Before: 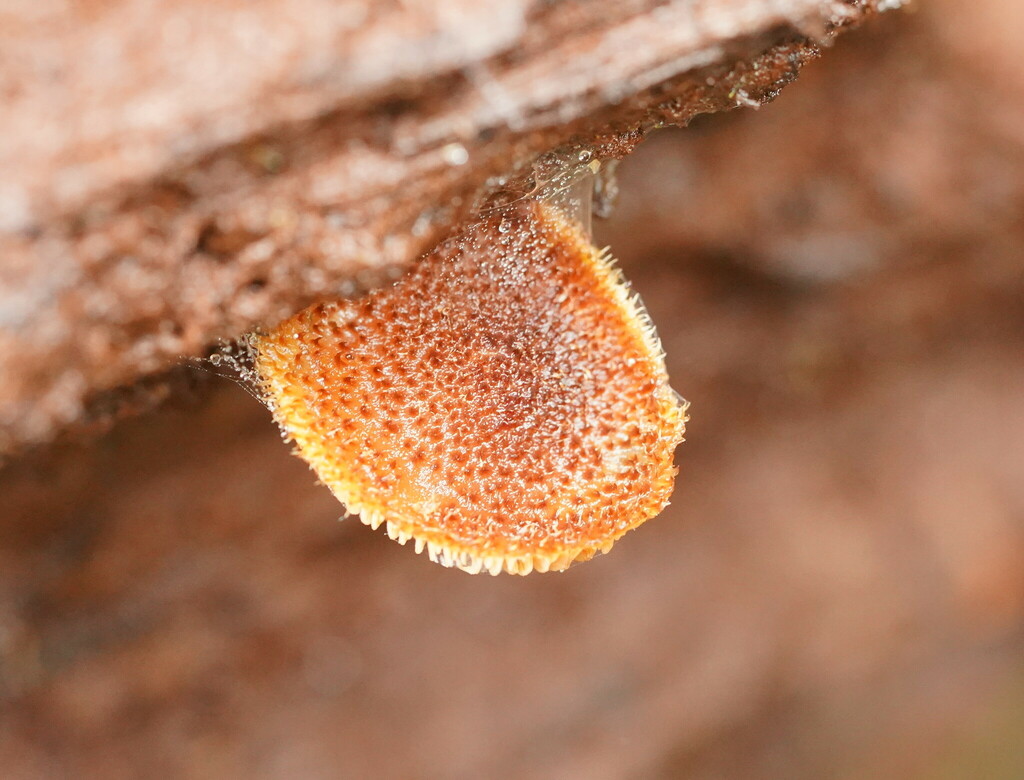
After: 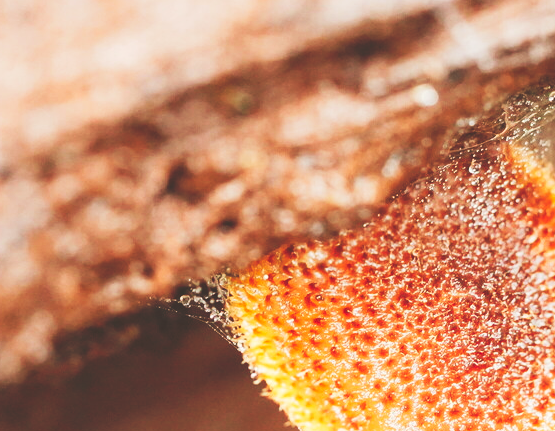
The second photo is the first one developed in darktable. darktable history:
crop and rotate: left 3.022%, top 7.67%, right 42.717%, bottom 36.978%
tone curve: curves: ch0 [(0, 0) (0.003, 0.183) (0.011, 0.183) (0.025, 0.184) (0.044, 0.188) (0.069, 0.197) (0.1, 0.204) (0.136, 0.212) (0.177, 0.226) (0.224, 0.24) (0.277, 0.273) (0.335, 0.322) (0.399, 0.388) (0.468, 0.468) (0.543, 0.579) (0.623, 0.686) (0.709, 0.792) (0.801, 0.877) (0.898, 0.939) (1, 1)], preserve colors none
